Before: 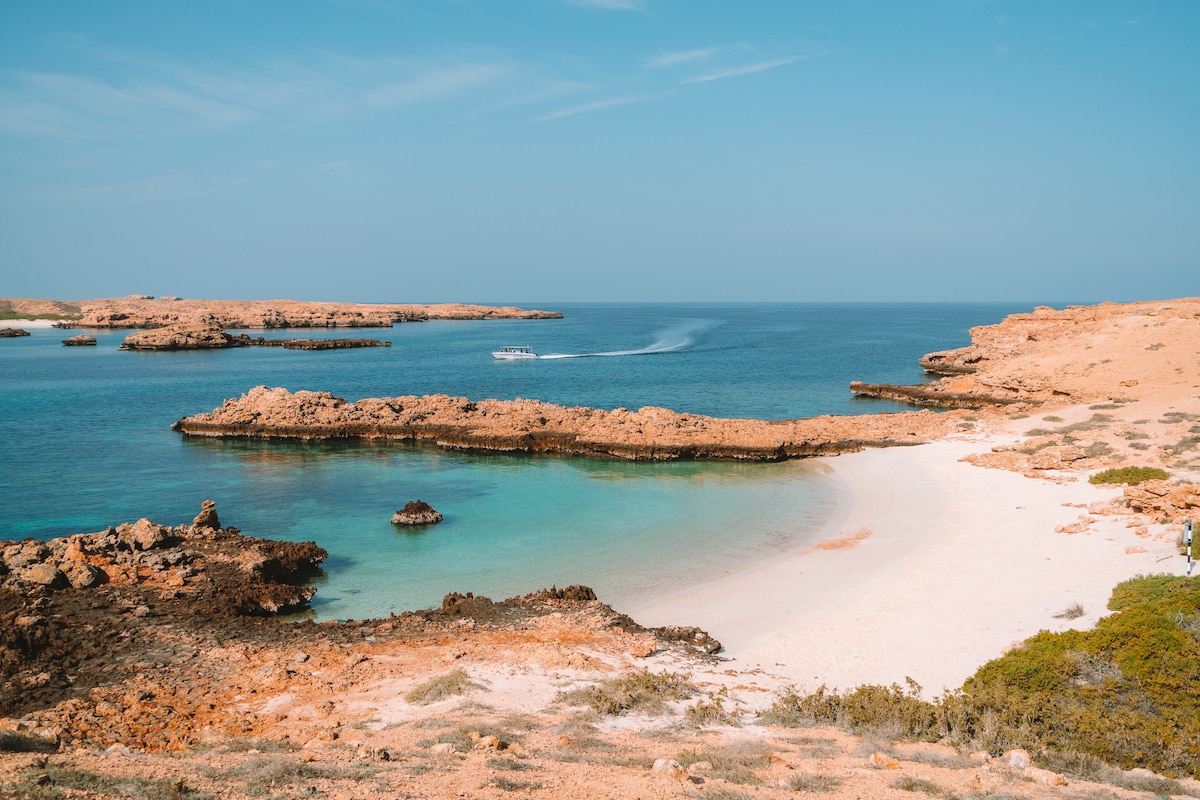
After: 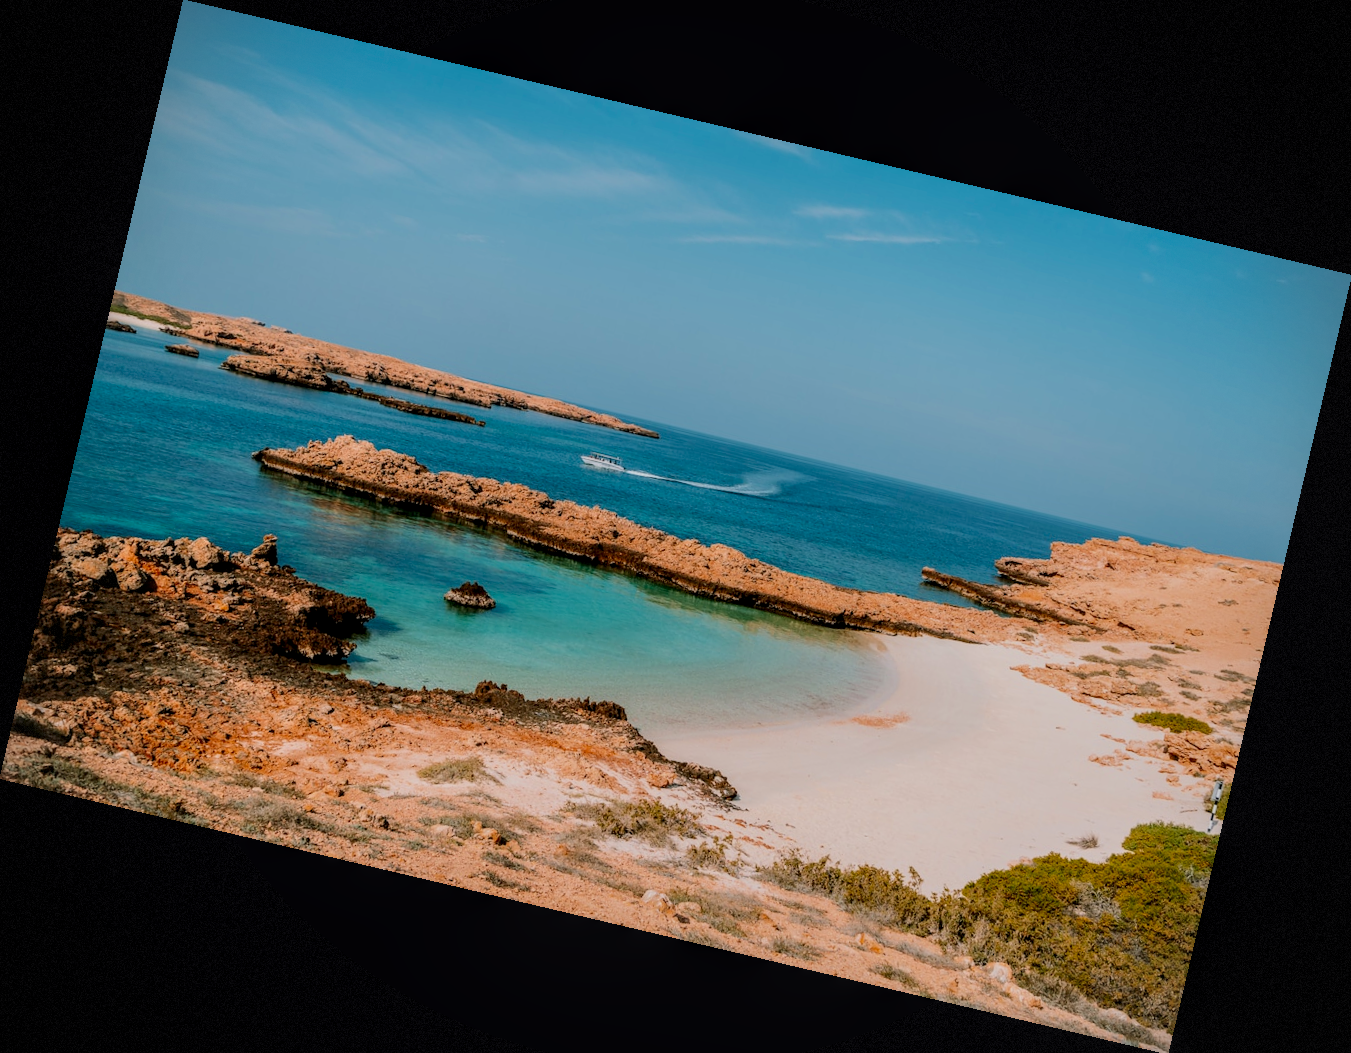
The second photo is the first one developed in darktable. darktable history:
rotate and perspective: rotation 13.27°, automatic cropping off
filmic rgb: black relative exposure -7.65 EV, white relative exposure 4.56 EV, hardness 3.61, color science v6 (2022)
vignetting: dithering 8-bit output, unbound false
local contrast: on, module defaults
contrast brightness saturation: contrast 0.12, brightness -0.12, saturation 0.2
